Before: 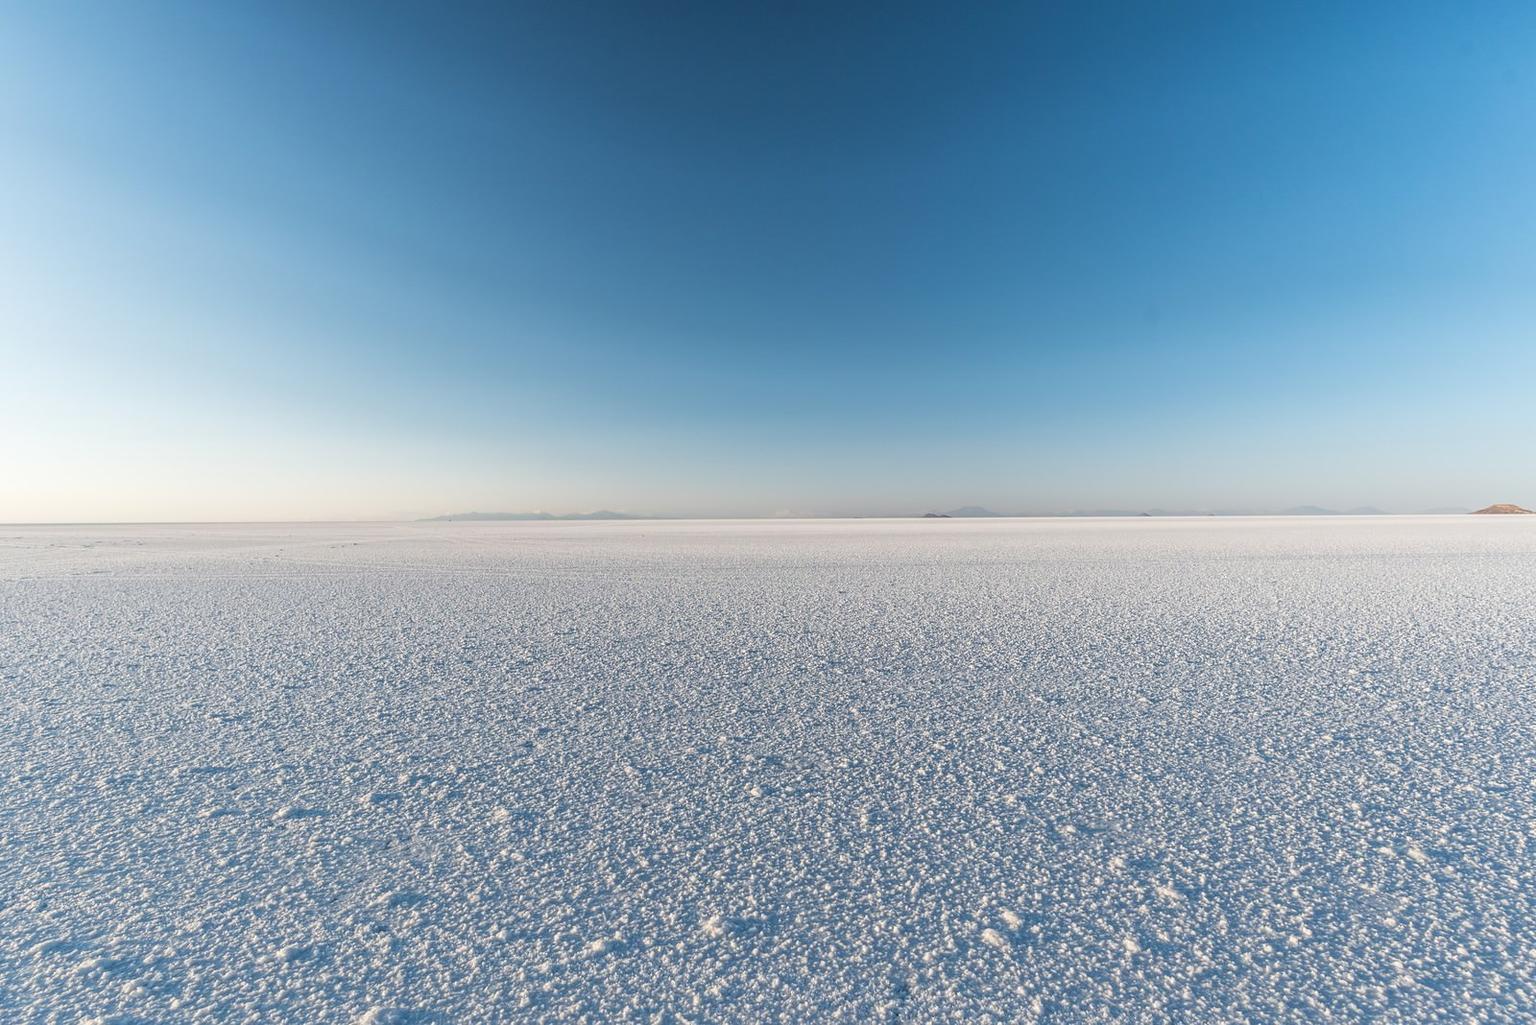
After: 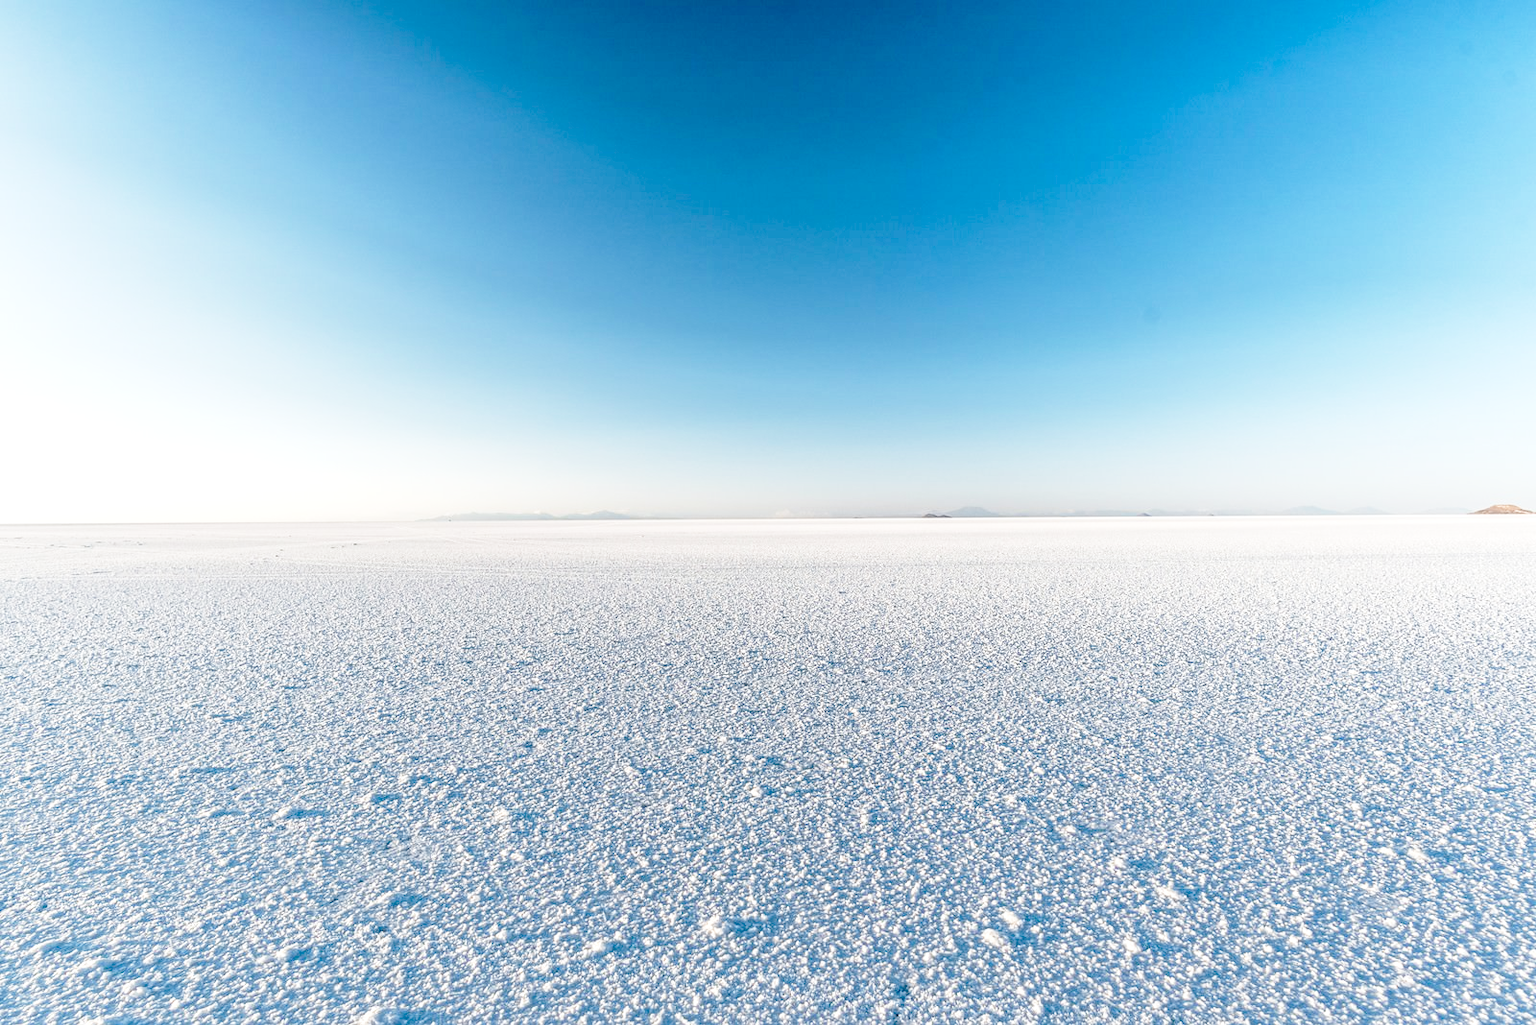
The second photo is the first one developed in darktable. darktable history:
base curve: curves: ch0 [(0, 0) (0.028, 0.03) (0.121, 0.232) (0.46, 0.748) (0.859, 0.968) (1, 1)], preserve colors none
local contrast: on, module defaults
color balance rgb: perceptual saturation grading › global saturation 20%, perceptual saturation grading › highlights -25%, perceptual saturation grading › shadows 25%
